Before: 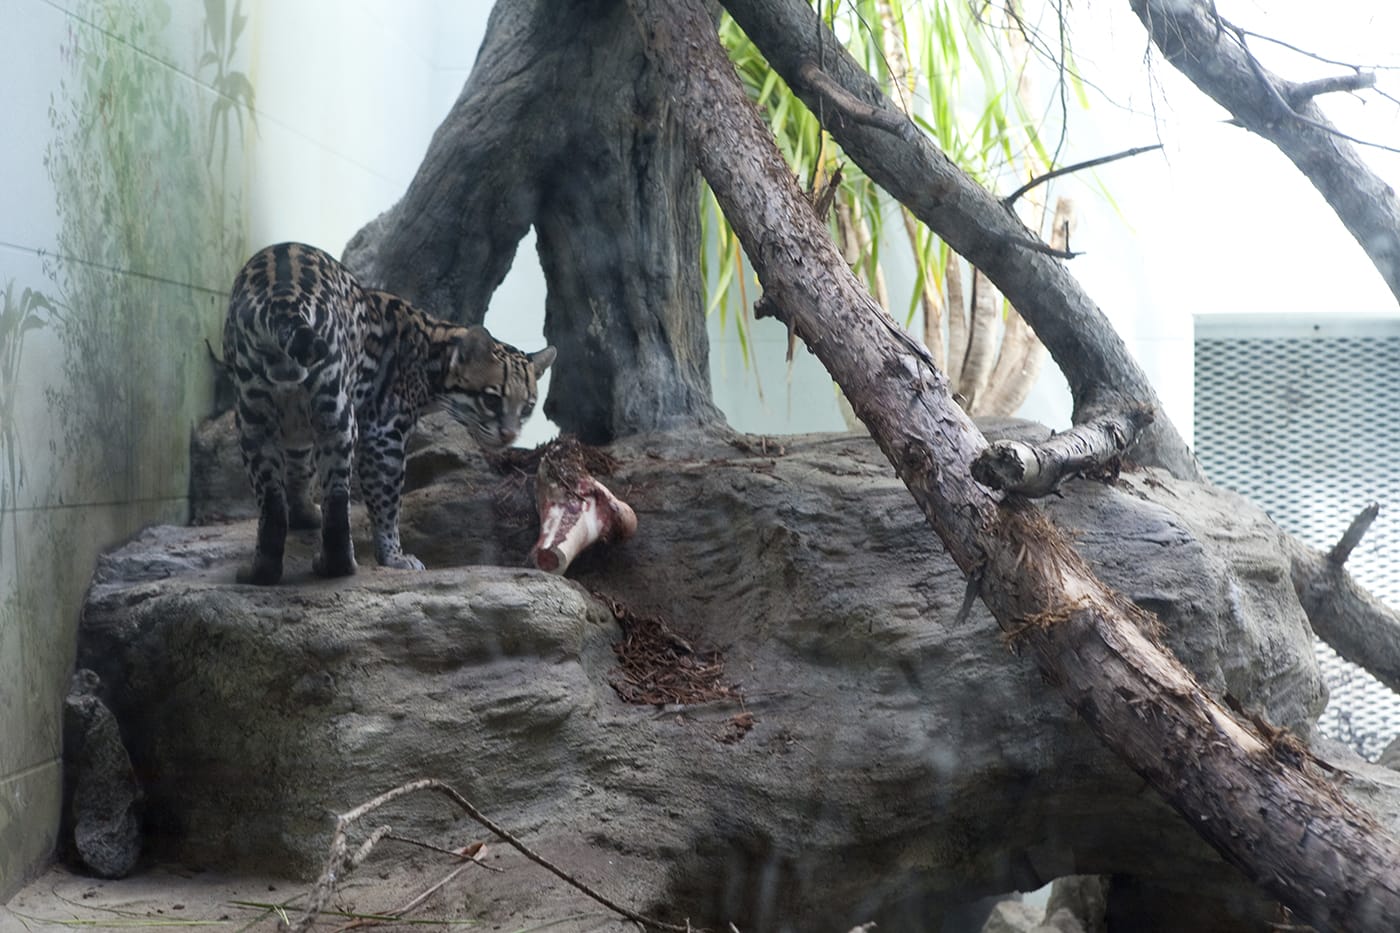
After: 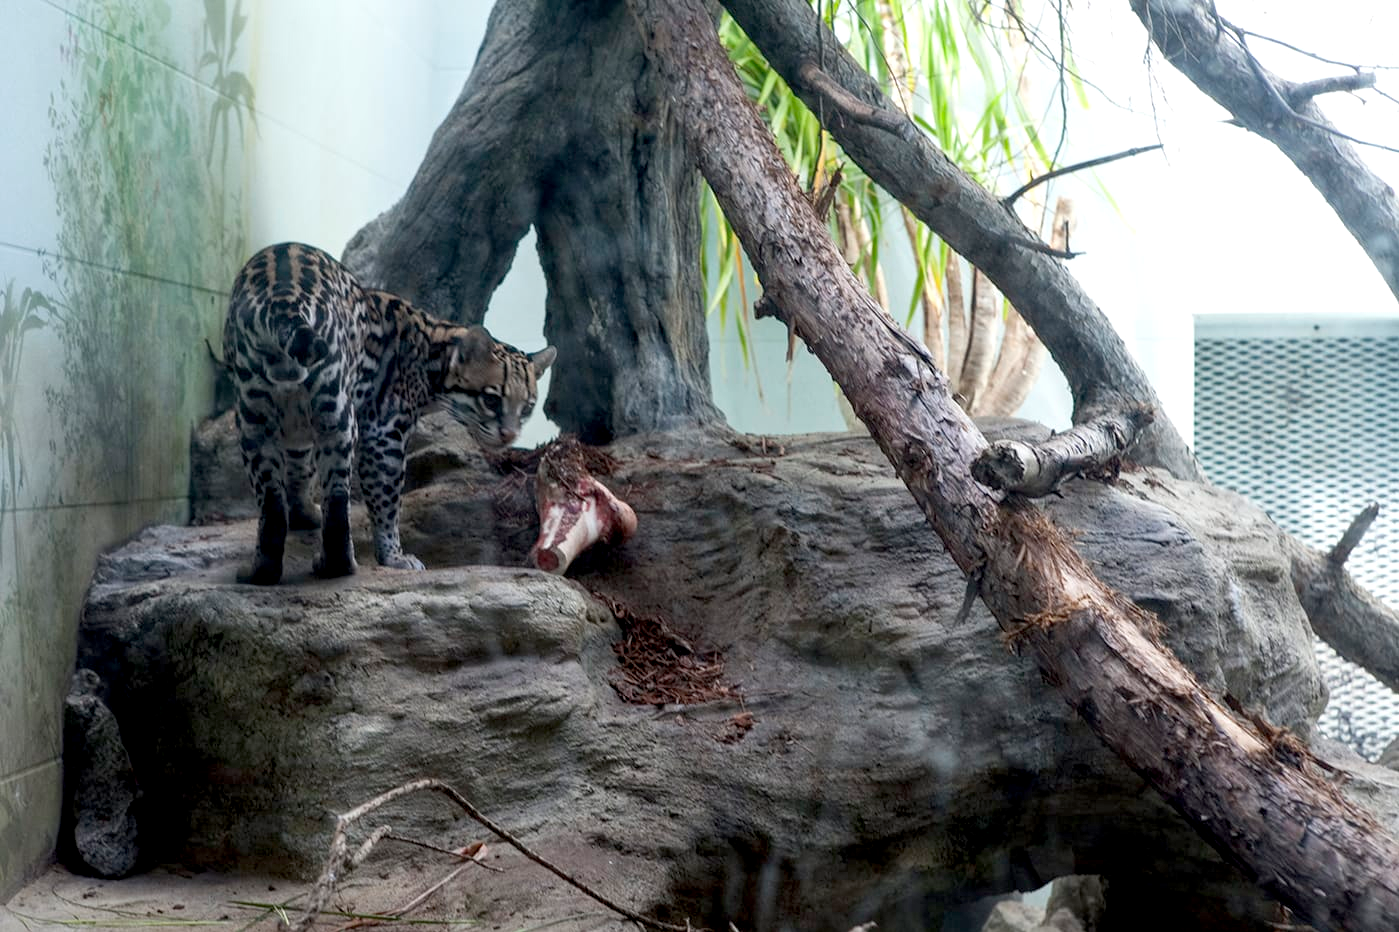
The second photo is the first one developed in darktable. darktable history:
local contrast: detail 116%
exposure: black level correction 0.007, exposure 0.091 EV, compensate highlight preservation false
